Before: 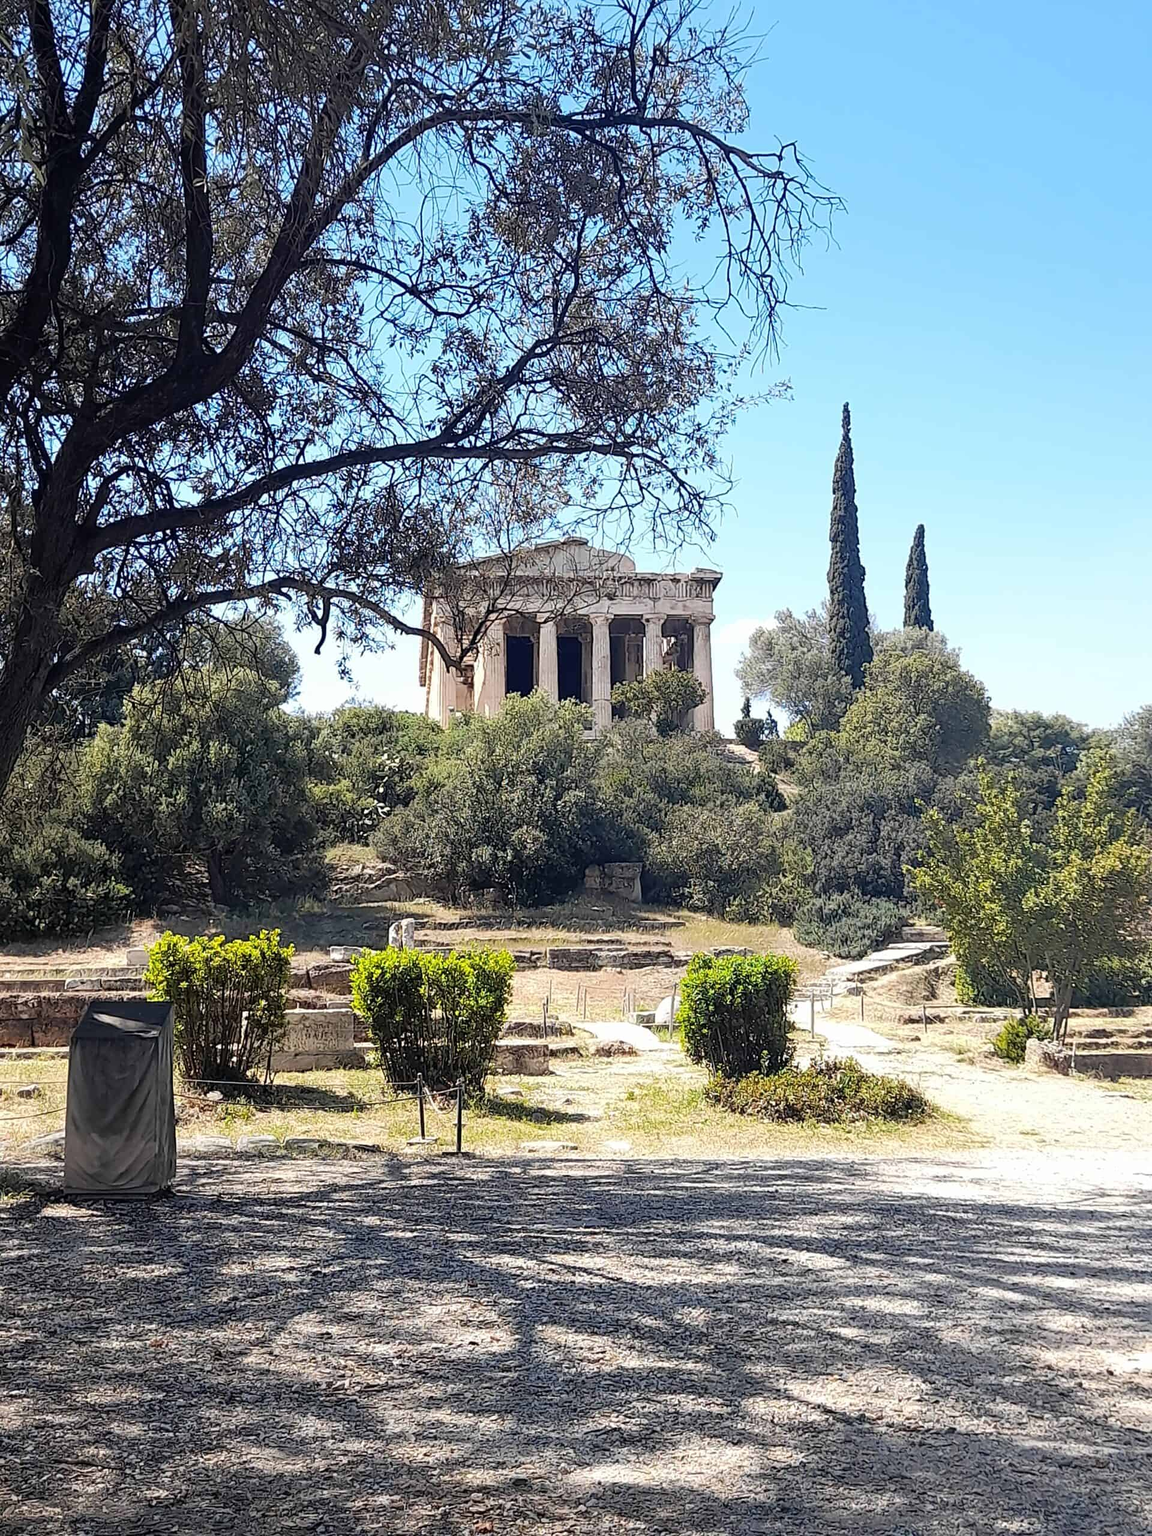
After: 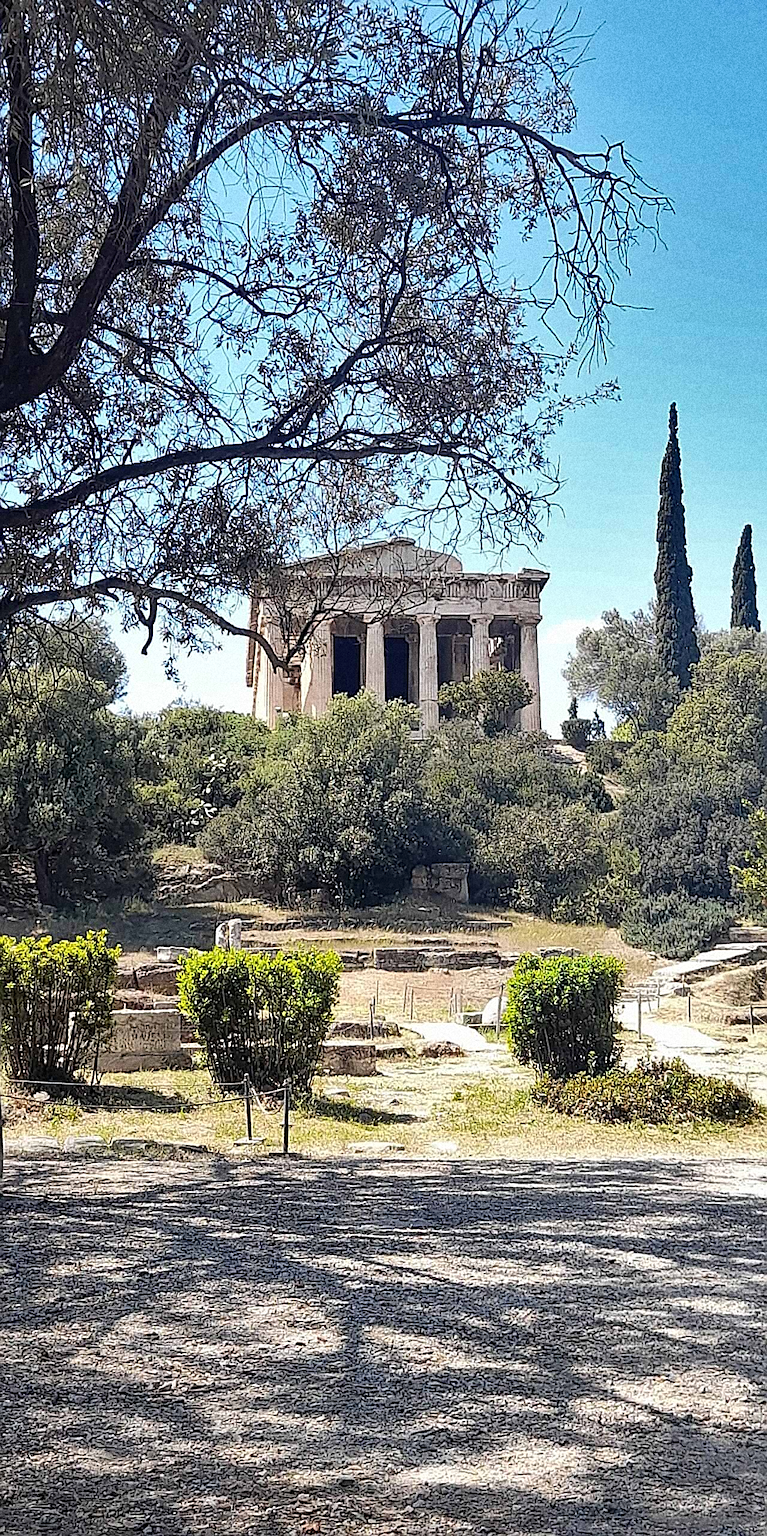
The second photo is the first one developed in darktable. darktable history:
shadows and highlights: shadows 30.63, highlights -63.22, shadows color adjustment 98%, highlights color adjustment 58.61%, soften with gaussian
sharpen: on, module defaults
crop and rotate: left 15.055%, right 18.278%
grain: coarseness 14.49 ISO, strength 48.04%, mid-tones bias 35%
